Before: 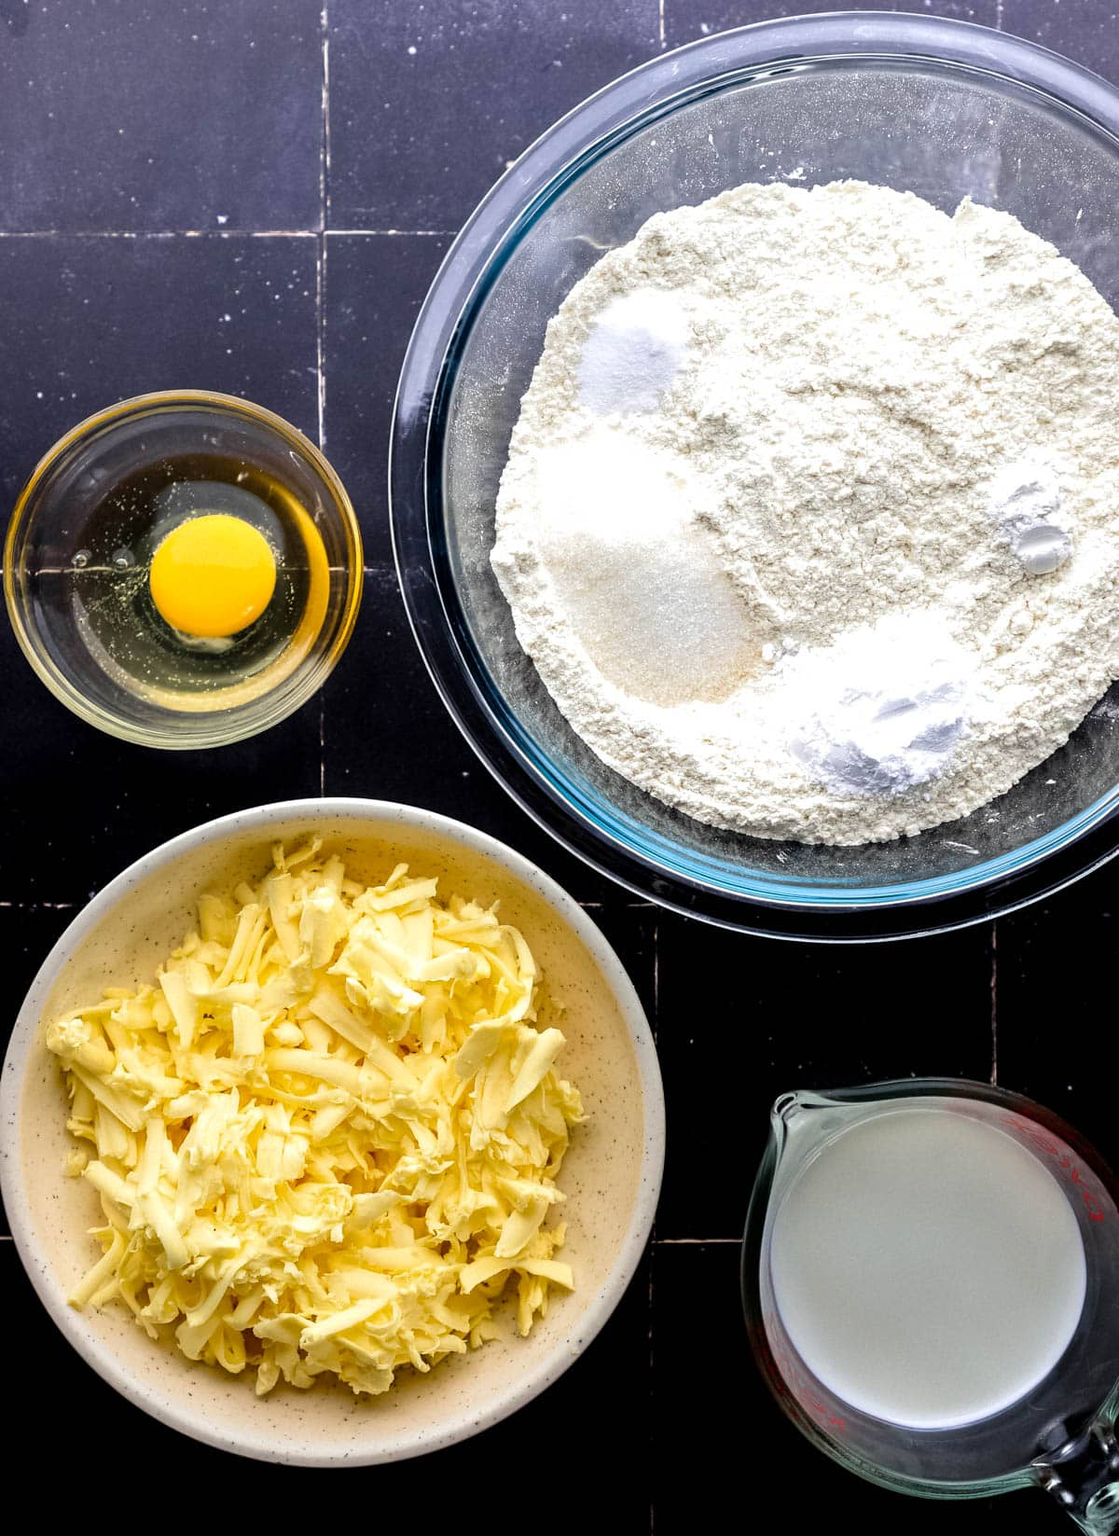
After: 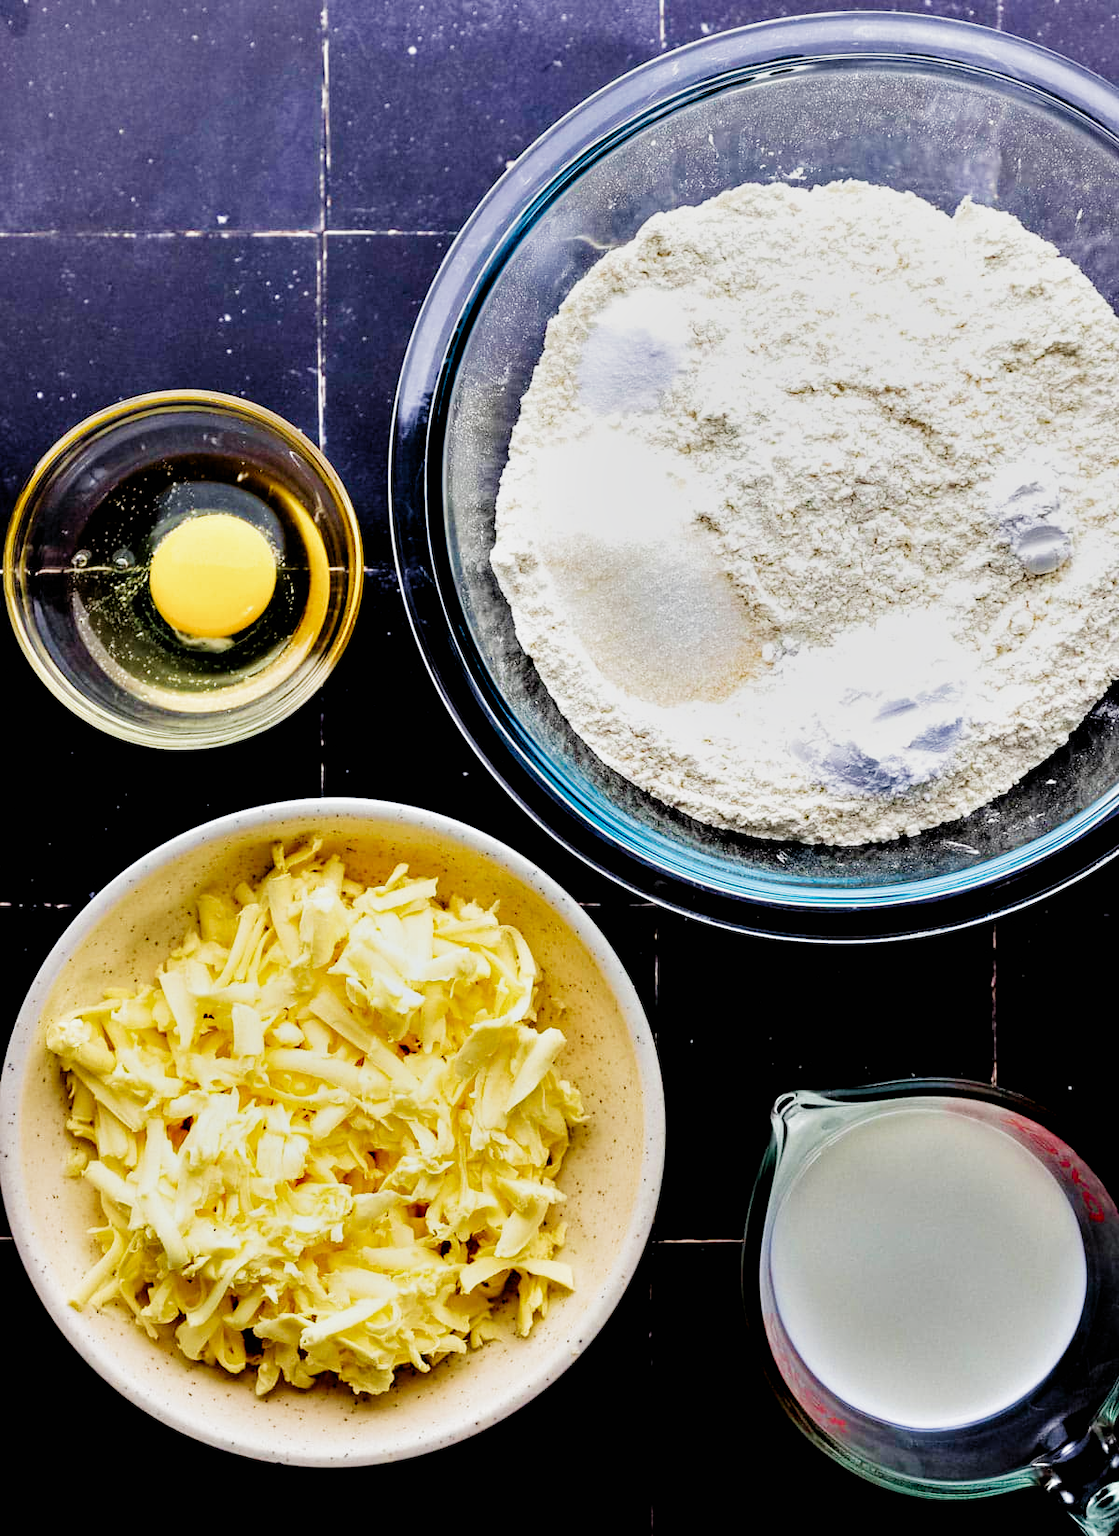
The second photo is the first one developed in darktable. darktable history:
exposure: black level correction 0.001, compensate highlight preservation false
filmic rgb: black relative exposure -7.65 EV, white relative exposure 4.56 EV, threshold 5.98 EV, hardness 3.61, preserve chrominance no, color science v4 (2020), enable highlight reconstruction true
velvia: on, module defaults
contrast equalizer: octaves 7, y [[0.6 ×6], [0.55 ×6], [0 ×6], [0 ×6], [0 ×6]]
color zones: curves: ch0 [(0, 0.613) (0.01, 0.613) (0.245, 0.448) (0.498, 0.529) (0.642, 0.665) (0.879, 0.777) (0.99, 0.613)]; ch1 [(0, 0) (0.143, 0) (0.286, 0) (0.429, 0) (0.571, 0) (0.714, 0) (0.857, 0)], mix -122.47%
levels: mode automatic
